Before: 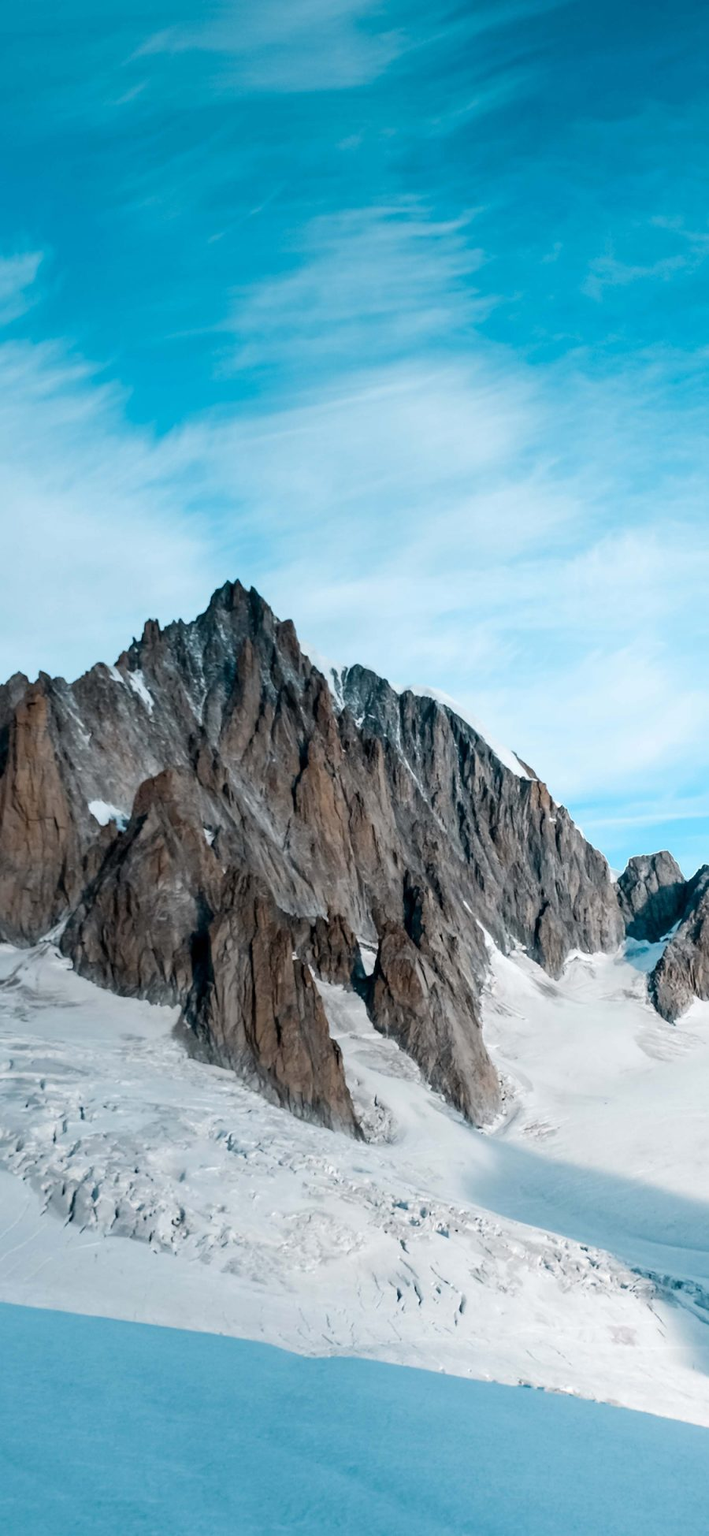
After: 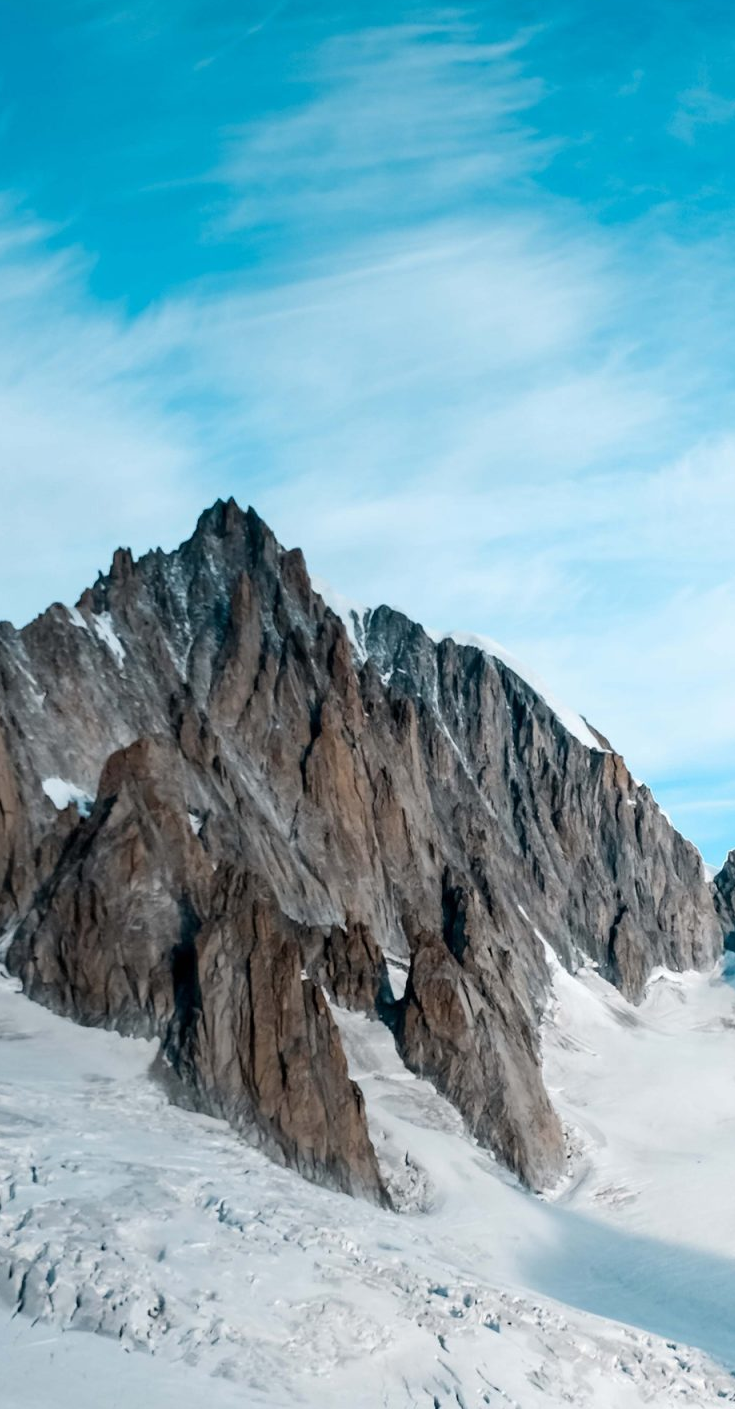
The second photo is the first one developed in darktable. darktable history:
crop: left 7.858%, top 12.221%, right 10.442%, bottom 15.449%
